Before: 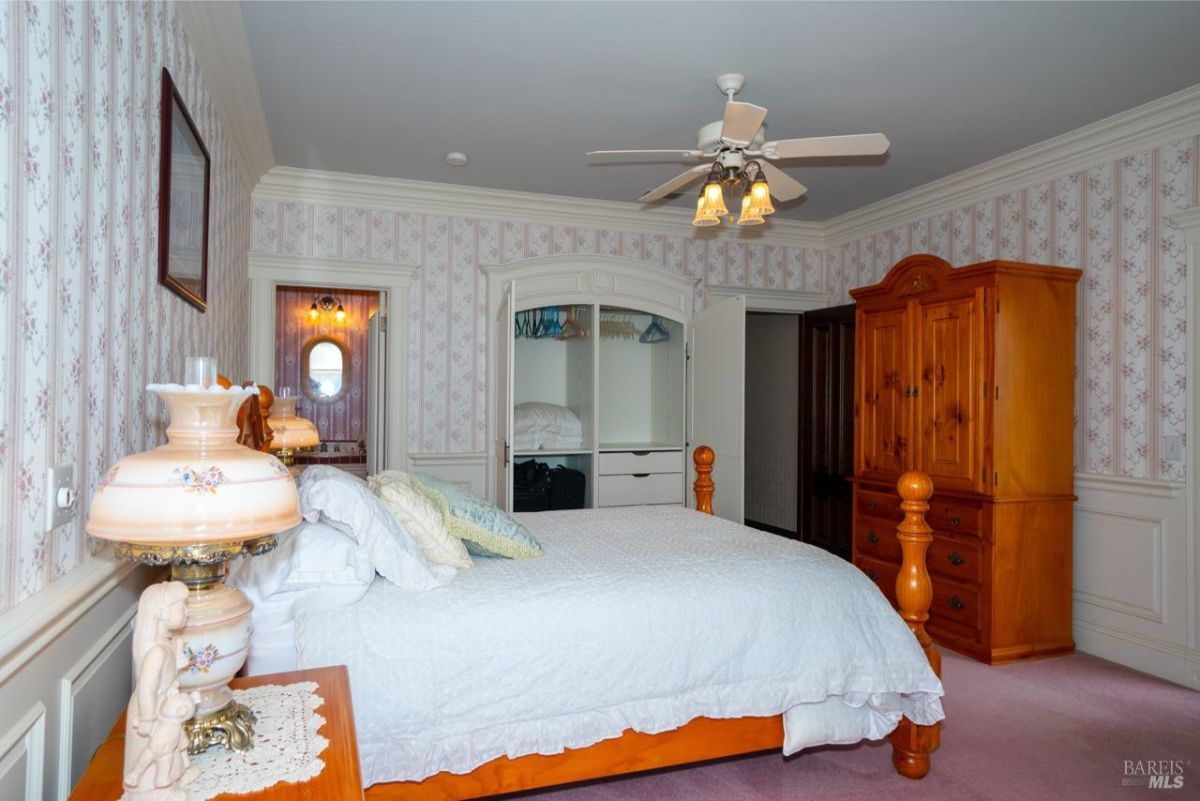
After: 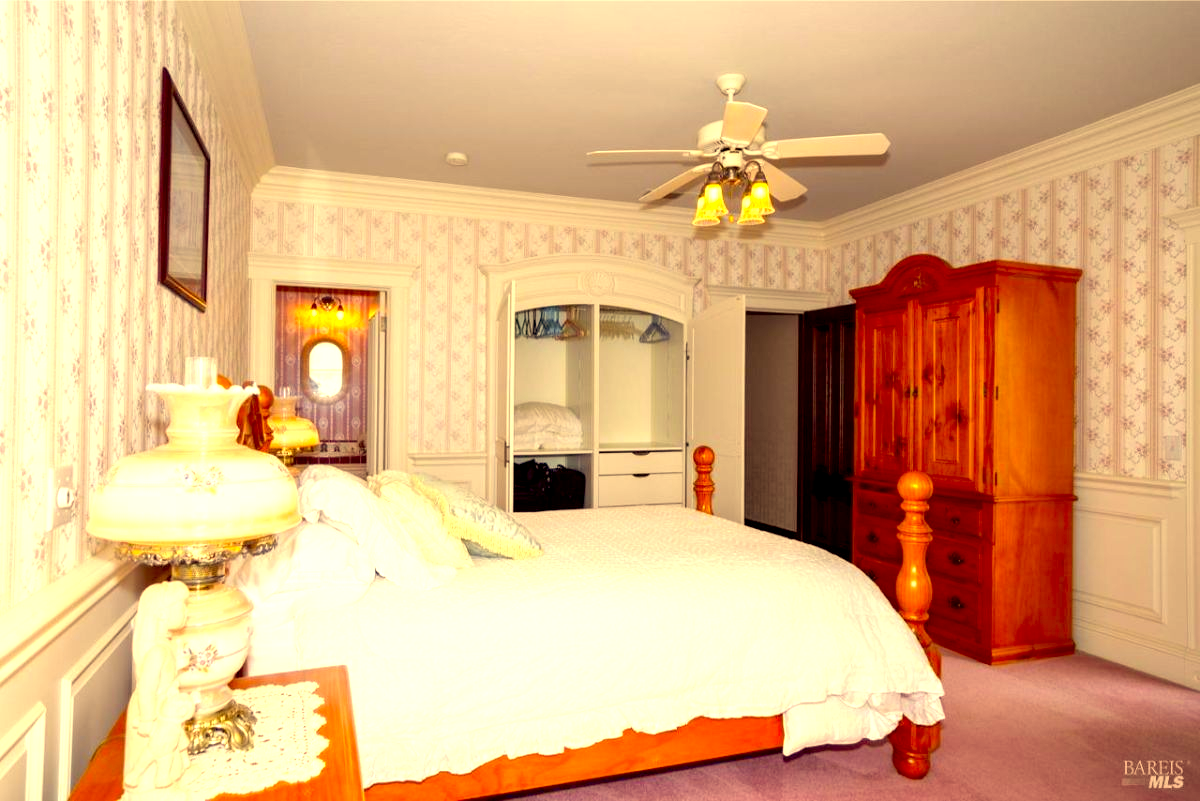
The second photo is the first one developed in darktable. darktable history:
exposure: black level correction 0.008, exposure 0.979 EV, compensate highlight preservation false
color correction: highlights a* 10.12, highlights b* 39.04, shadows a* 14.62, shadows b* 3.37
